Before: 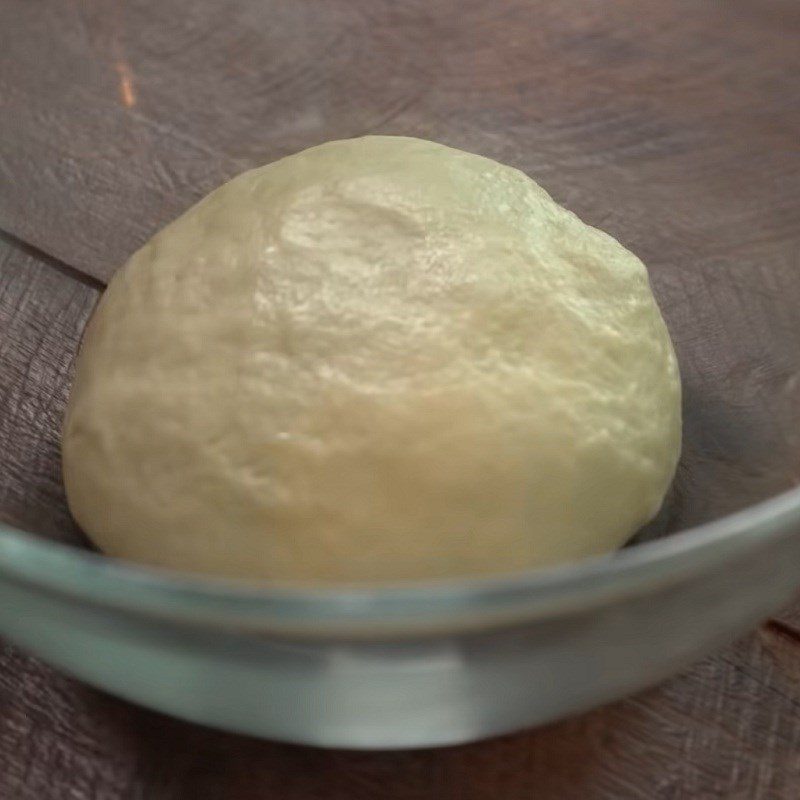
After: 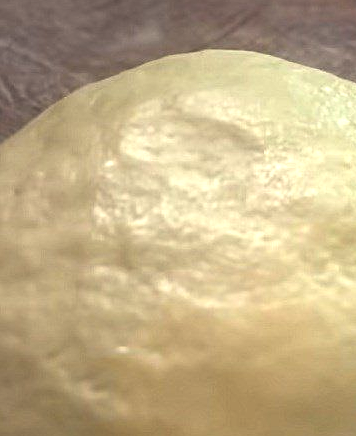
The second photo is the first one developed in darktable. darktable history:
sharpen: amount 0.214
crop: left 20.24%, top 10.813%, right 35.243%, bottom 34.665%
color balance rgb: shadows lift › chroma 3.296%, shadows lift › hue 281.19°, power › chroma 0.674%, power › hue 60°, perceptual saturation grading › global saturation 0.741%, perceptual brilliance grading › global brilliance 21.637%, perceptual brilliance grading › shadows -35.094%
